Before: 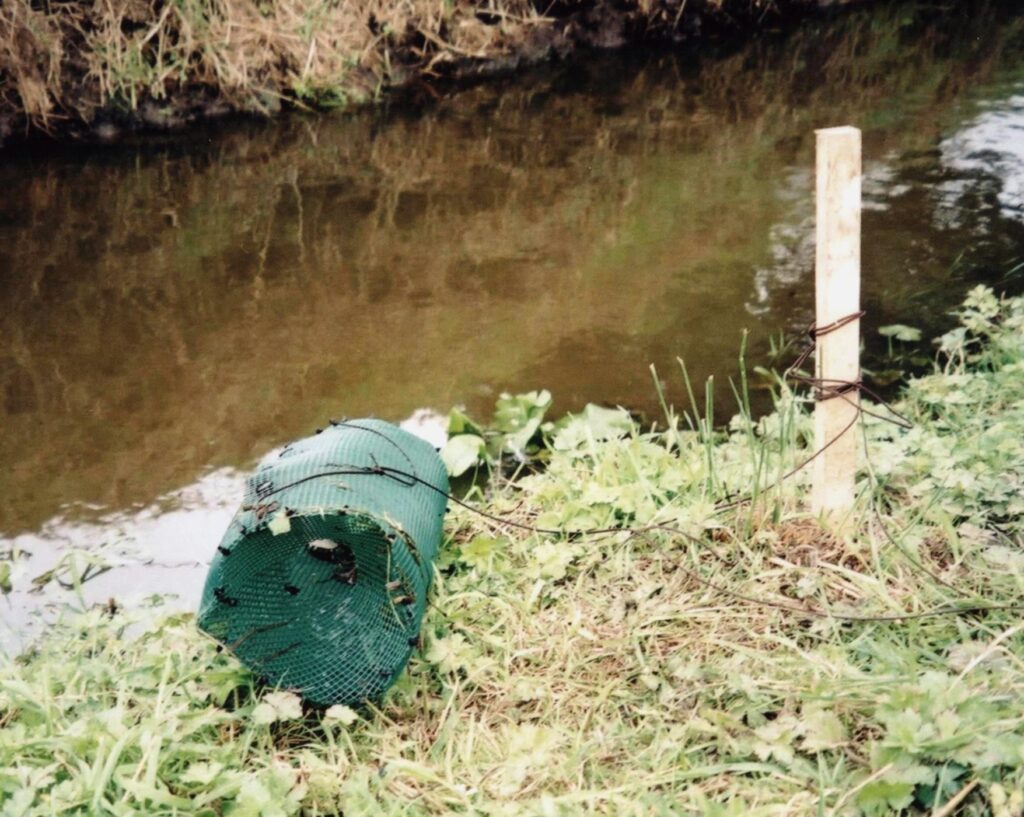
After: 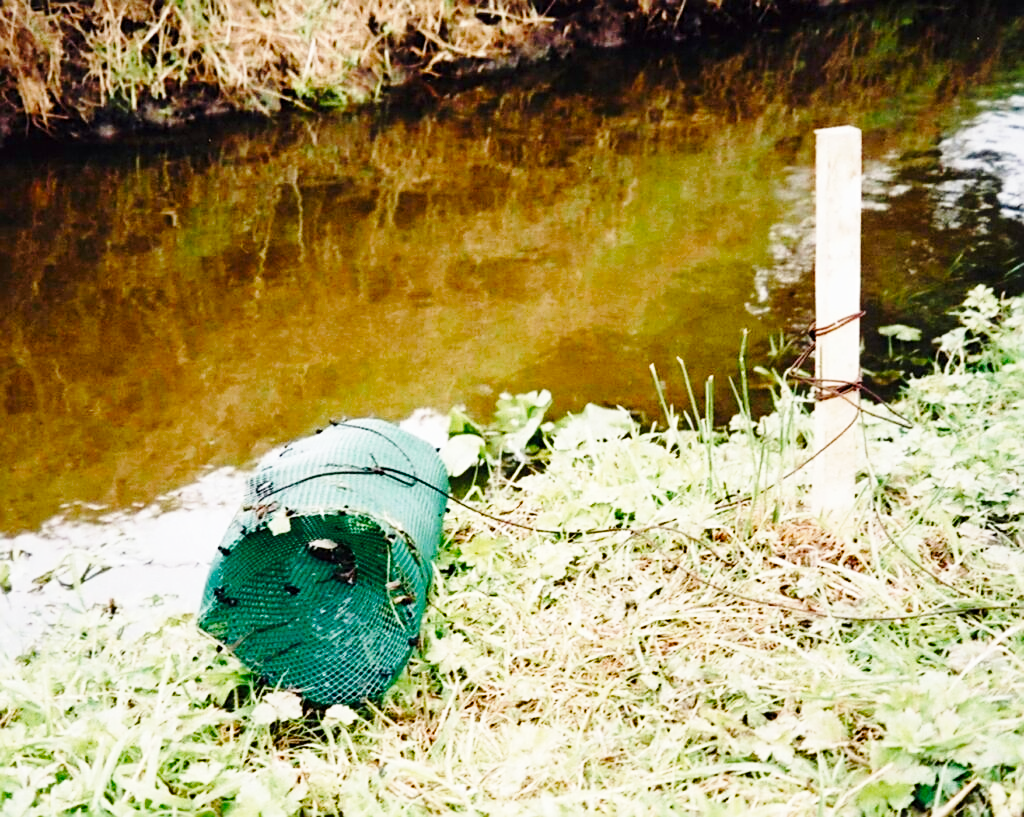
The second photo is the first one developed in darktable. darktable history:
base curve: curves: ch0 [(0, 0) (0.028, 0.03) (0.121, 0.232) (0.46, 0.748) (0.859, 0.968) (1, 1)], preserve colors none
sharpen: on, module defaults
color balance rgb: linear chroma grading › mid-tones 8.061%, perceptual saturation grading › global saturation 25.401%, perceptual saturation grading › highlights -50.467%, perceptual saturation grading › shadows 30.611%, global vibrance 20%
